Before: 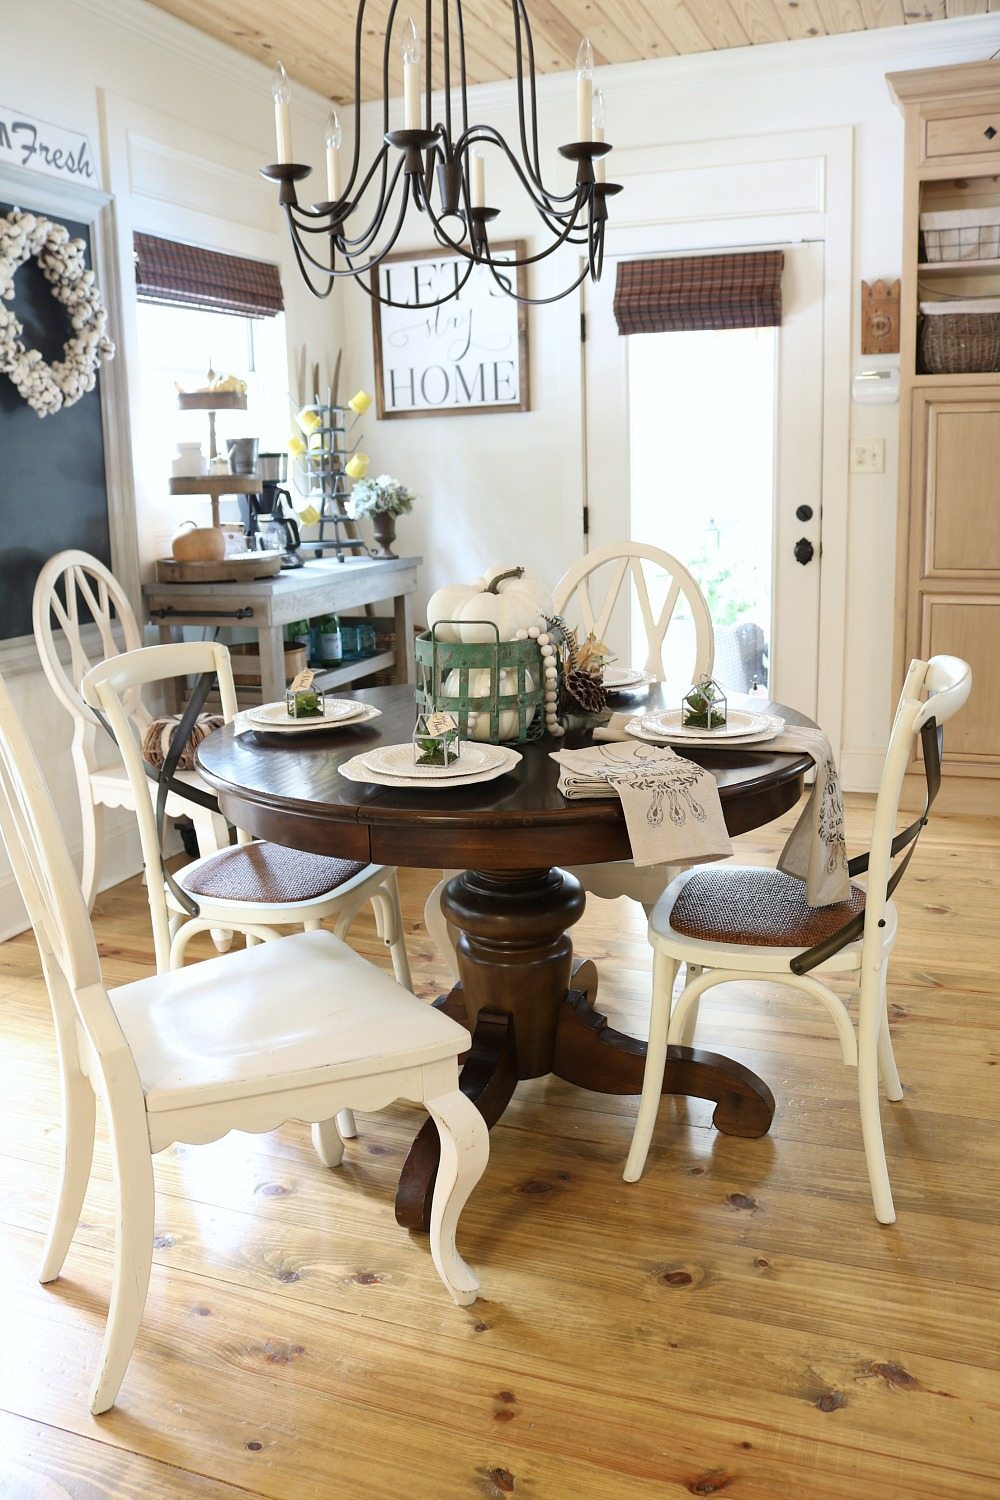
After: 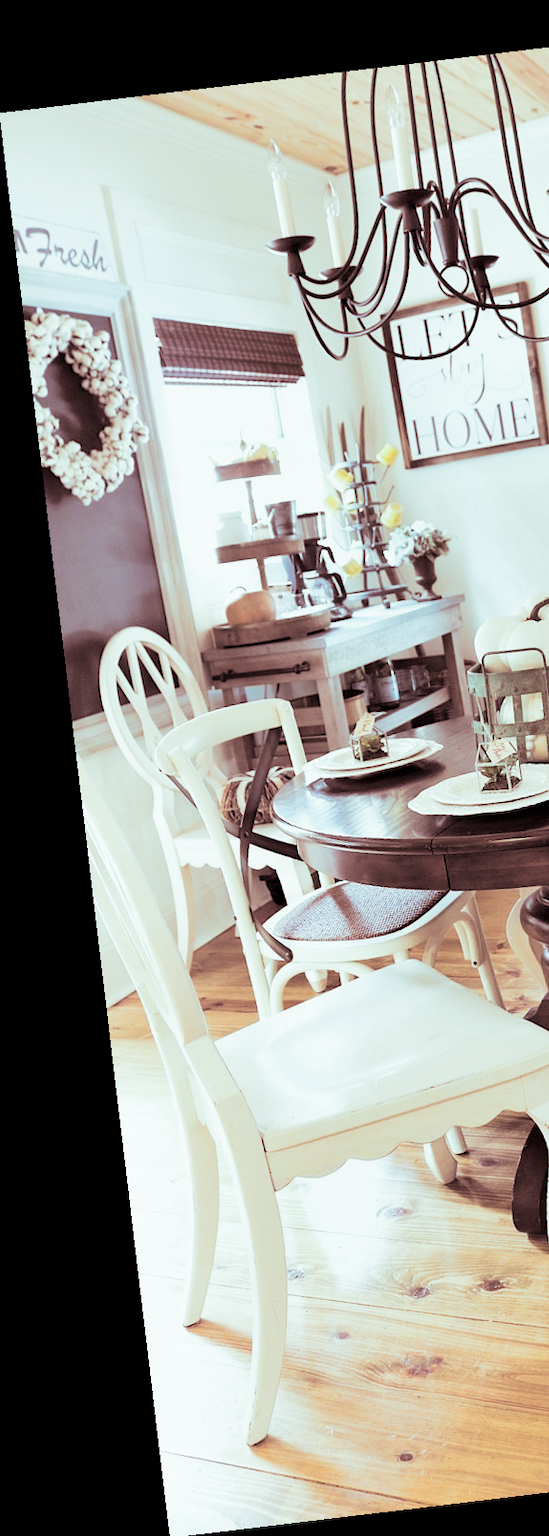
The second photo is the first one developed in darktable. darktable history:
rotate and perspective: rotation -6.83°, automatic cropping off
white balance: red 0.978, blue 0.999
crop and rotate: left 0%, top 0%, right 50.845%
split-toning: shadows › saturation 0.3, highlights › hue 180°, highlights › saturation 0.3, compress 0%
shadows and highlights: shadows 22.7, highlights -48.71, soften with gaussian
exposure: black level correction 0, exposure 1.125 EV, compensate exposure bias true, compensate highlight preservation false
filmic rgb: black relative exposure -4.88 EV, hardness 2.82
